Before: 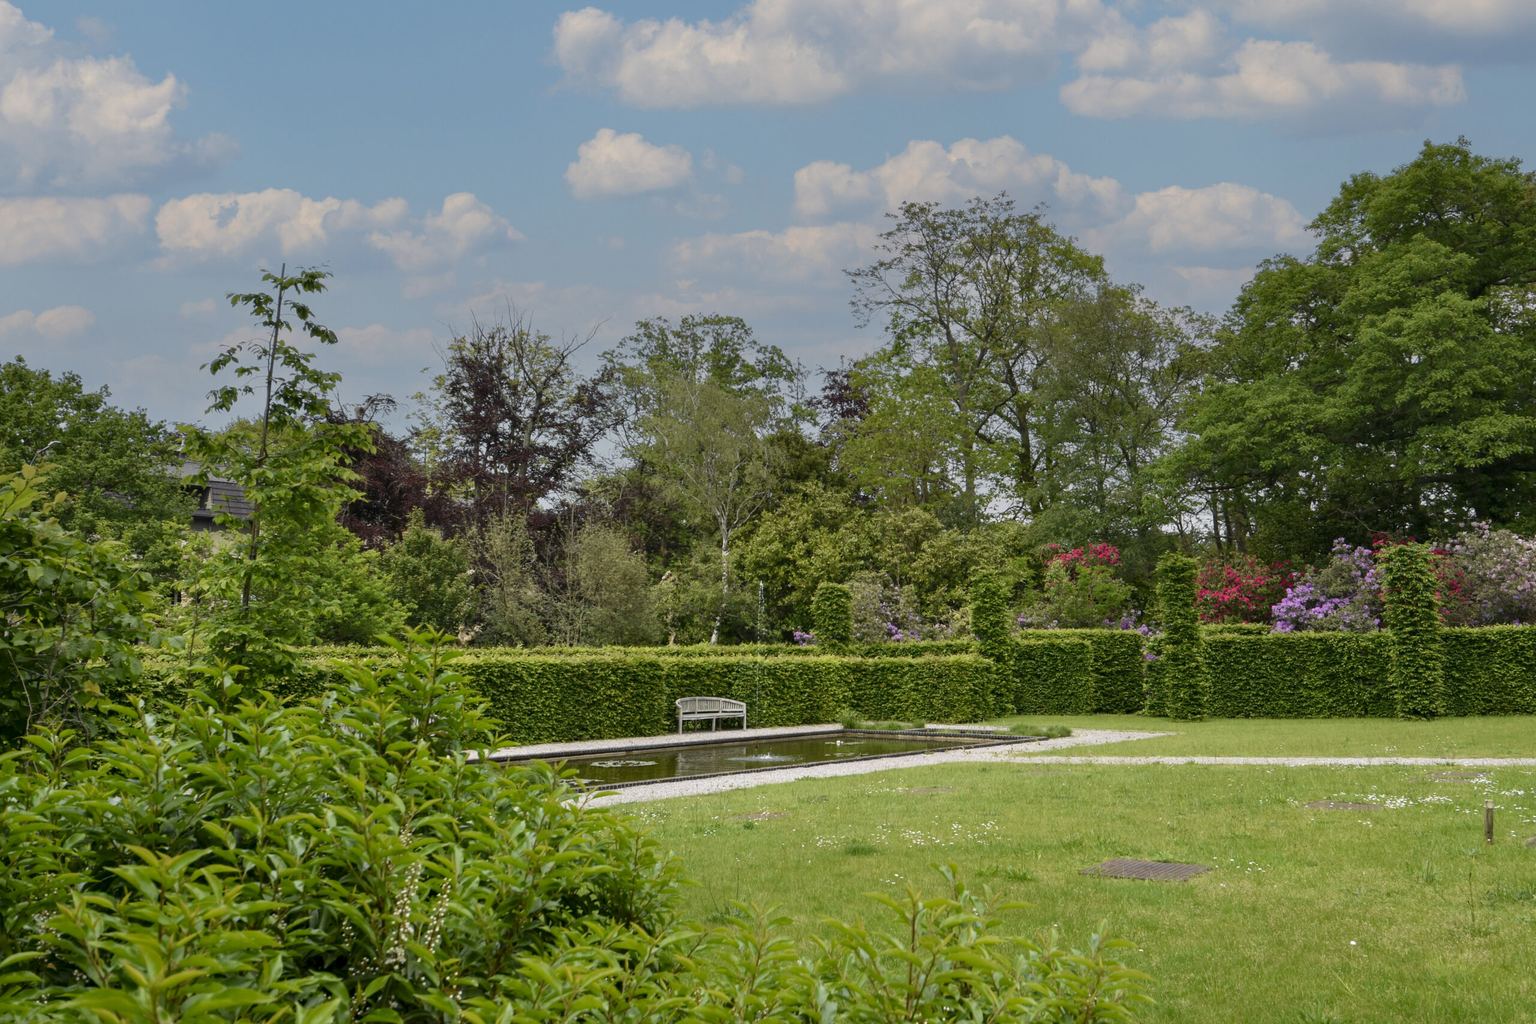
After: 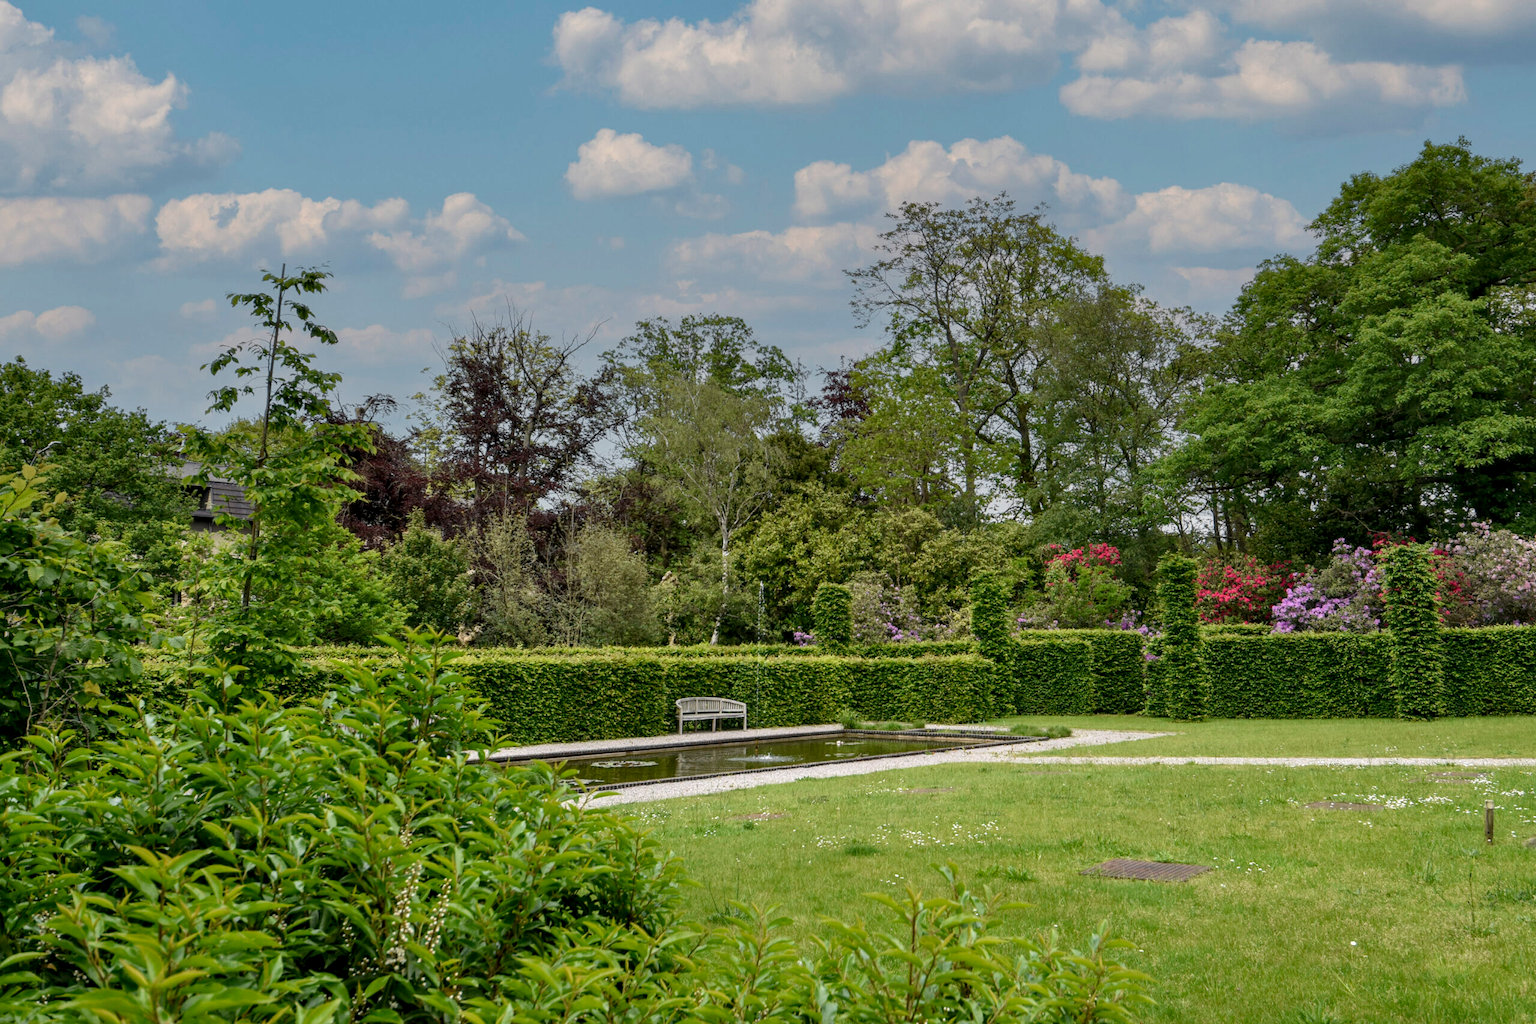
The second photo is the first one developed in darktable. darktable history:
local contrast: on, module defaults
shadows and highlights: shadows 29.32, highlights -29.32, low approximation 0.01, soften with gaussian
